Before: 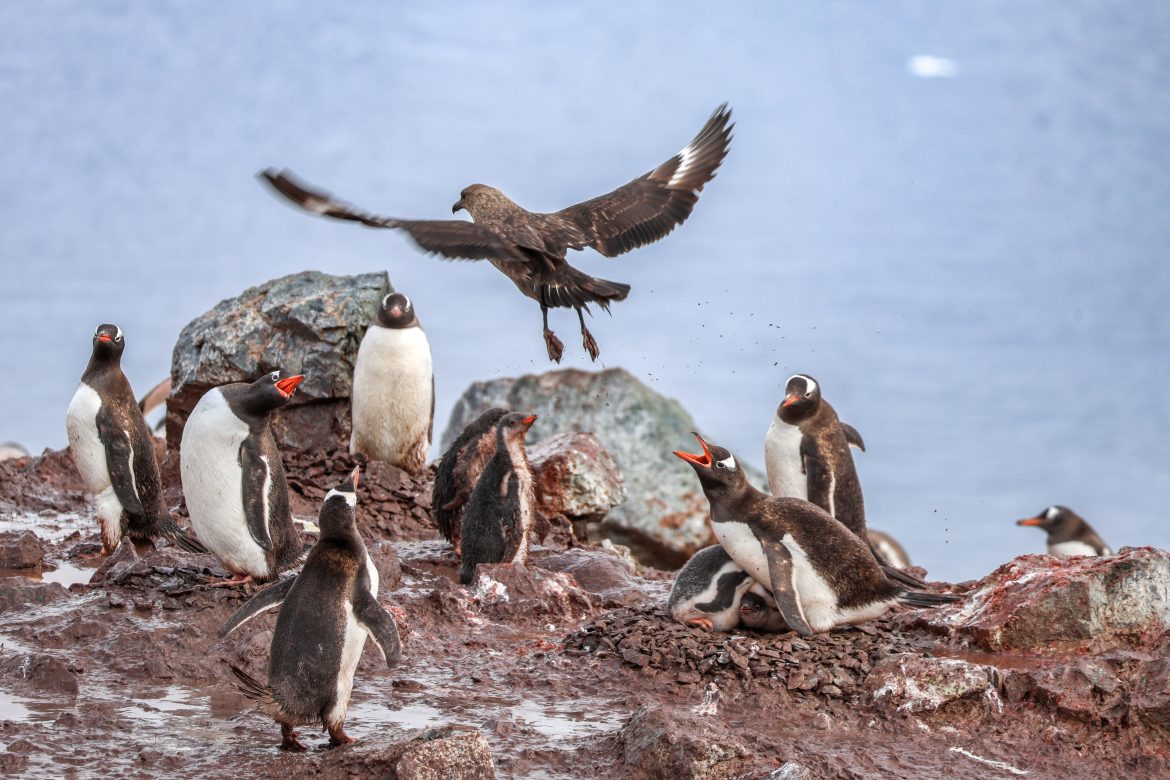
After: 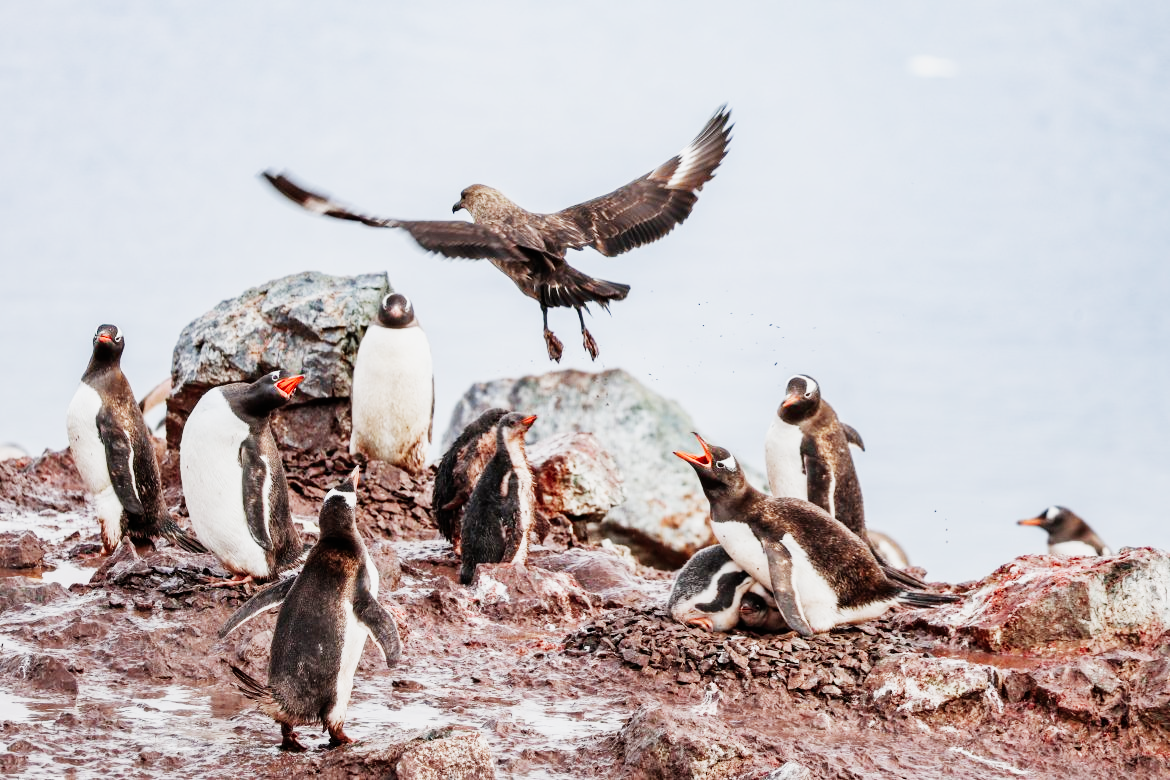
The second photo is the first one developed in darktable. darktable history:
exposure: black level correction 0, exposure 0.877 EV, compensate exposure bias true, compensate highlight preservation false
sigmoid: contrast 1.81, skew -0.21, preserve hue 0%, red attenuation 0.1, red rotation 0.035, green attenuation 0.1, green rotation -0.017, blue attenuation 0.15, blue rotation -0.052, base primaries Rec2020
